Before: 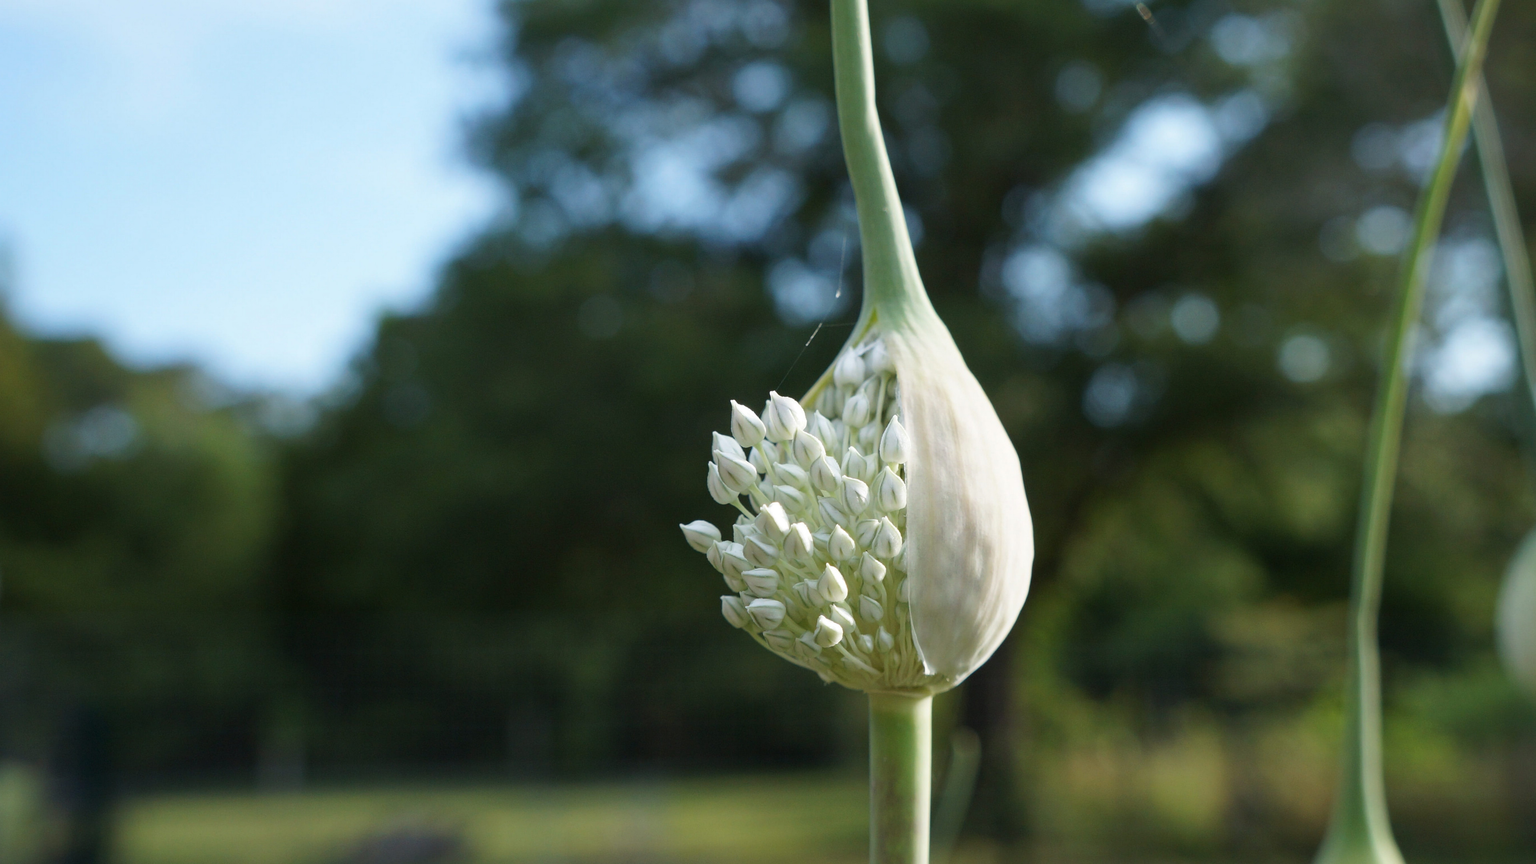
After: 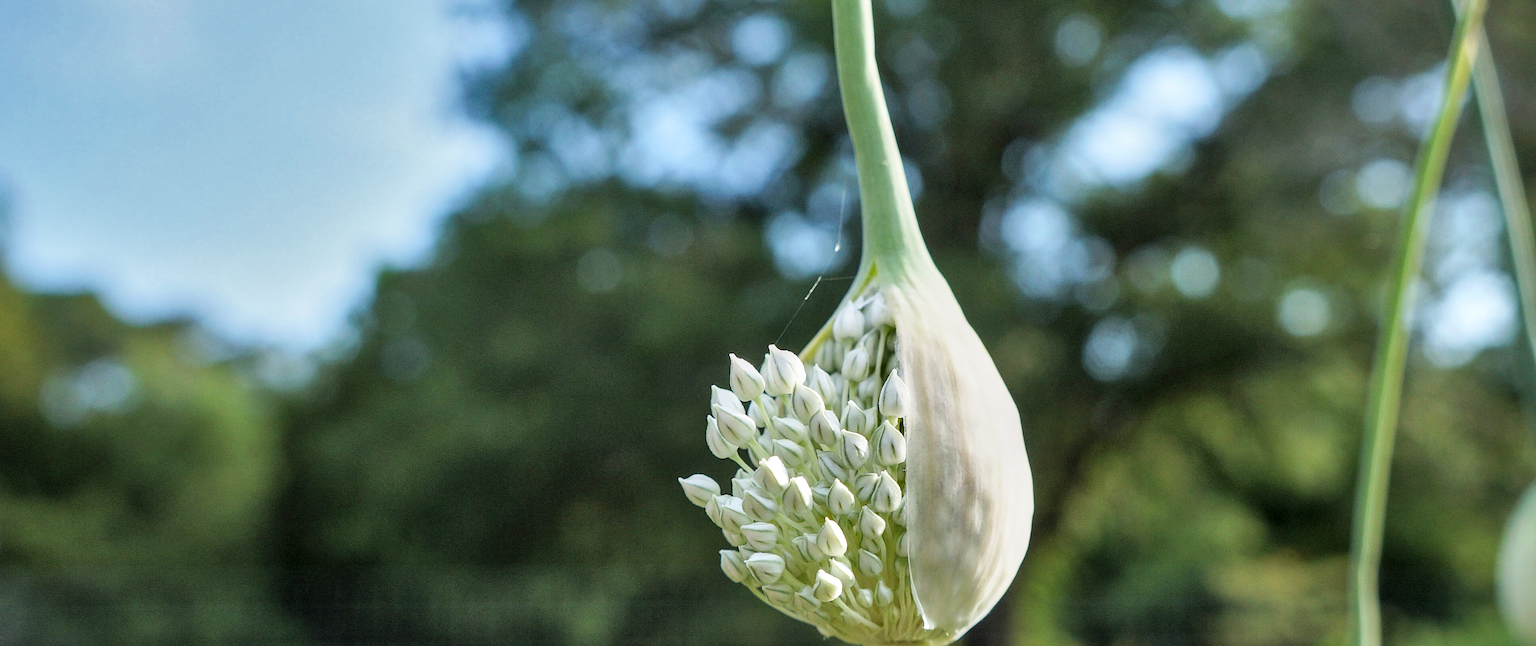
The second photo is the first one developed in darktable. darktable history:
shadows and highlights: radius 107.44, shadows 44.58, highlights -66.72, low approximation 0.01, soften with gaussian
crop: left 0.199%, top 5.496%, bottom 19.761%
exposure: black level correction 0, exposure 0.69 EV, compensate highlight preservation false
sharpen: on, module defaults
contrast brightness saturation: contrast 0.032, brightness 0.059, saturation 0.125
local contrast: detail 130%
filmic rgb: black relative exposure -8.17 EV, white relative exposure 3.77 EV, threshold 5.97 EV, hardness 4.44, iterations of high-quality reconstruction 10, enable highlight reconstruction true
